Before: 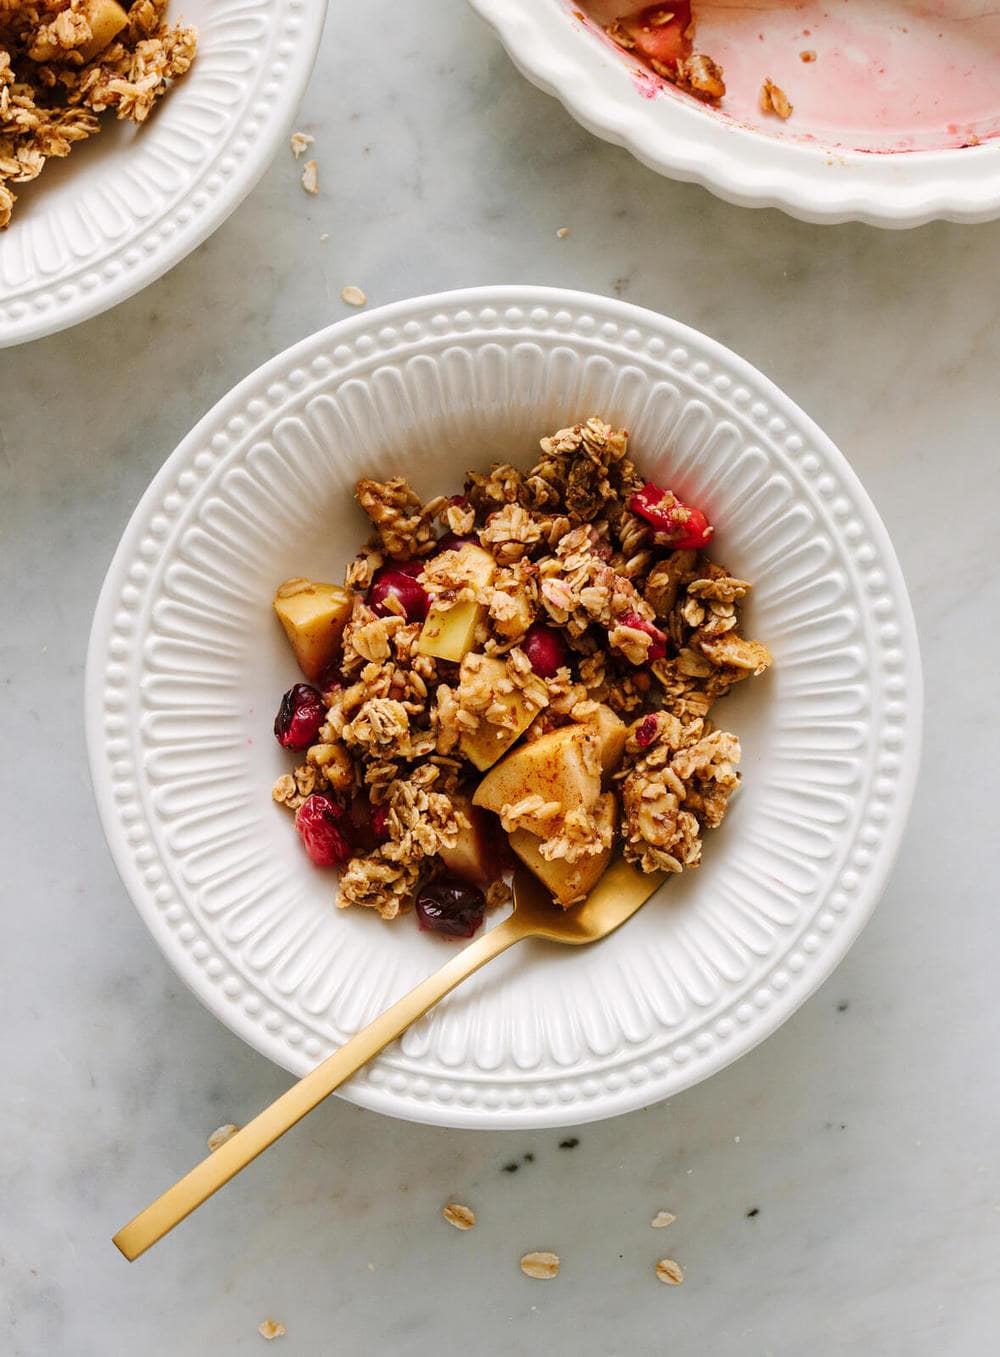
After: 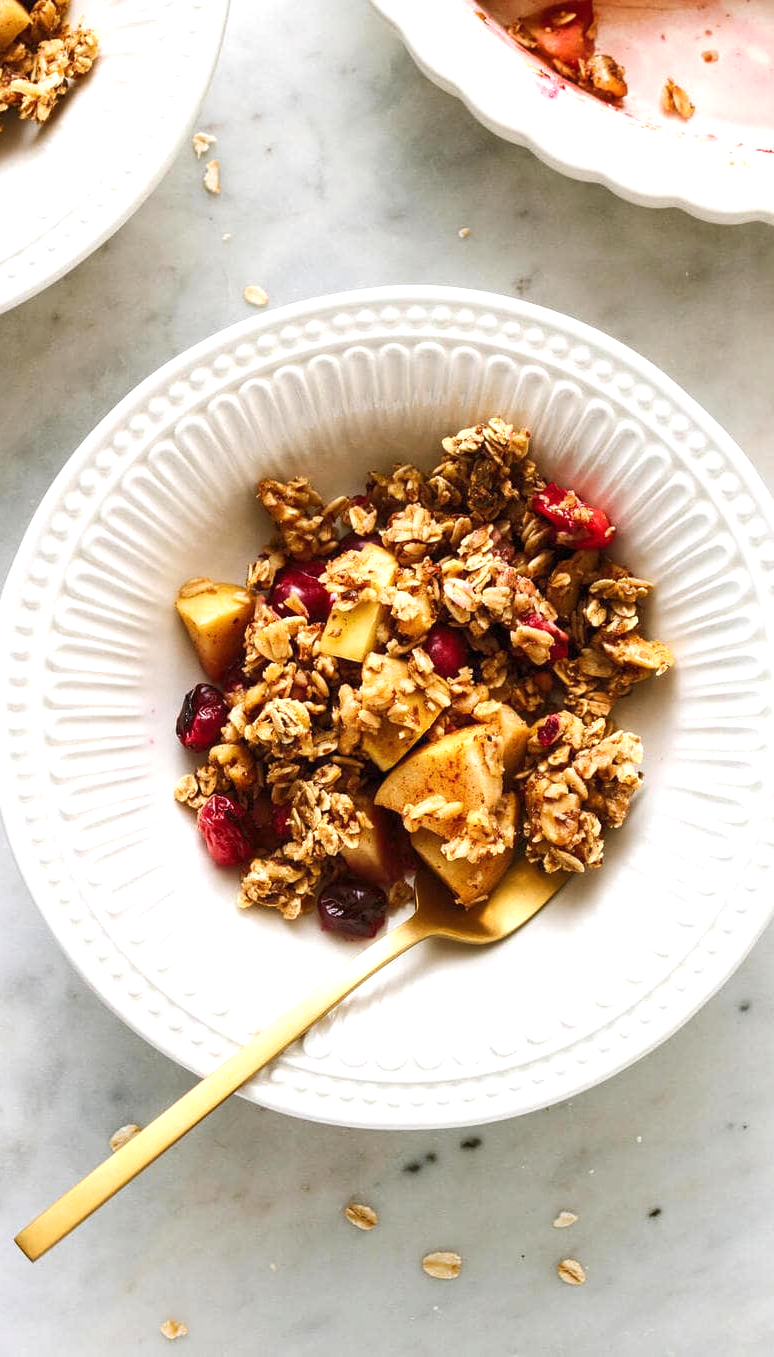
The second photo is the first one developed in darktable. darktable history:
rgb curve: curves: ch0 [(0, 0) (0.072, 0.166) (0.217, 0.293) (0.414, 0.42) (1, 1)], compensate middle gray true, preserve colors basic power
crop: left 9.88%, right 12.664%
tone equalizer: -8 EV -0.75 EV, -7 EV -0.7 EV, -6 EV -0.6 EV, -5 EV -0.4 EV, -3 EV 0.4 EV, -2 EV 0.6 EV, -1 EV 0.7 EV, +0 EV 0.75 EV, edges refinement/feathering 500, mask exposure compensation -1.57 EV, preserve details no
